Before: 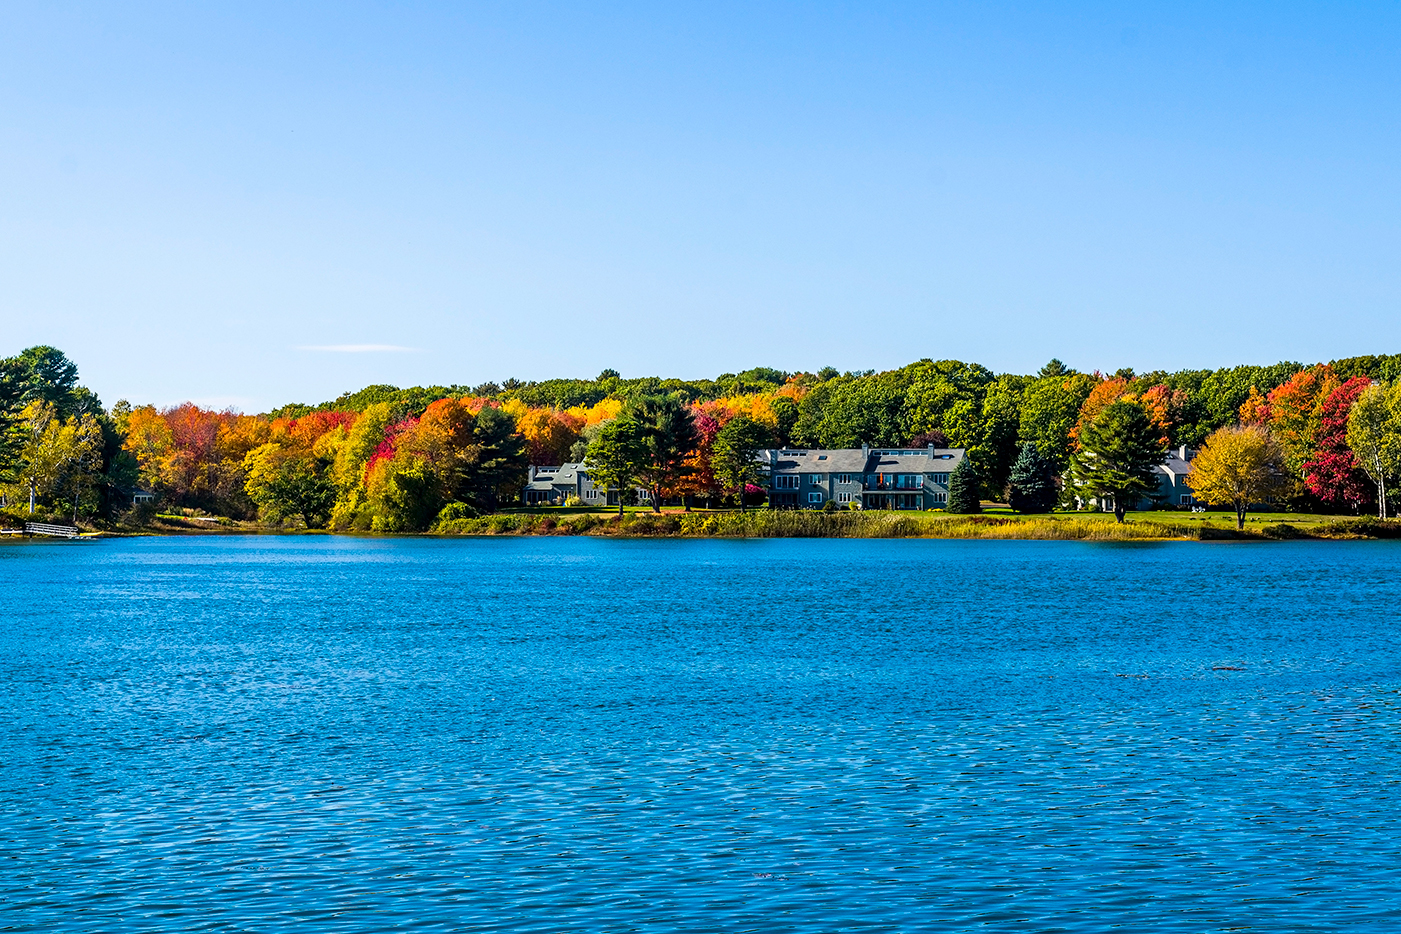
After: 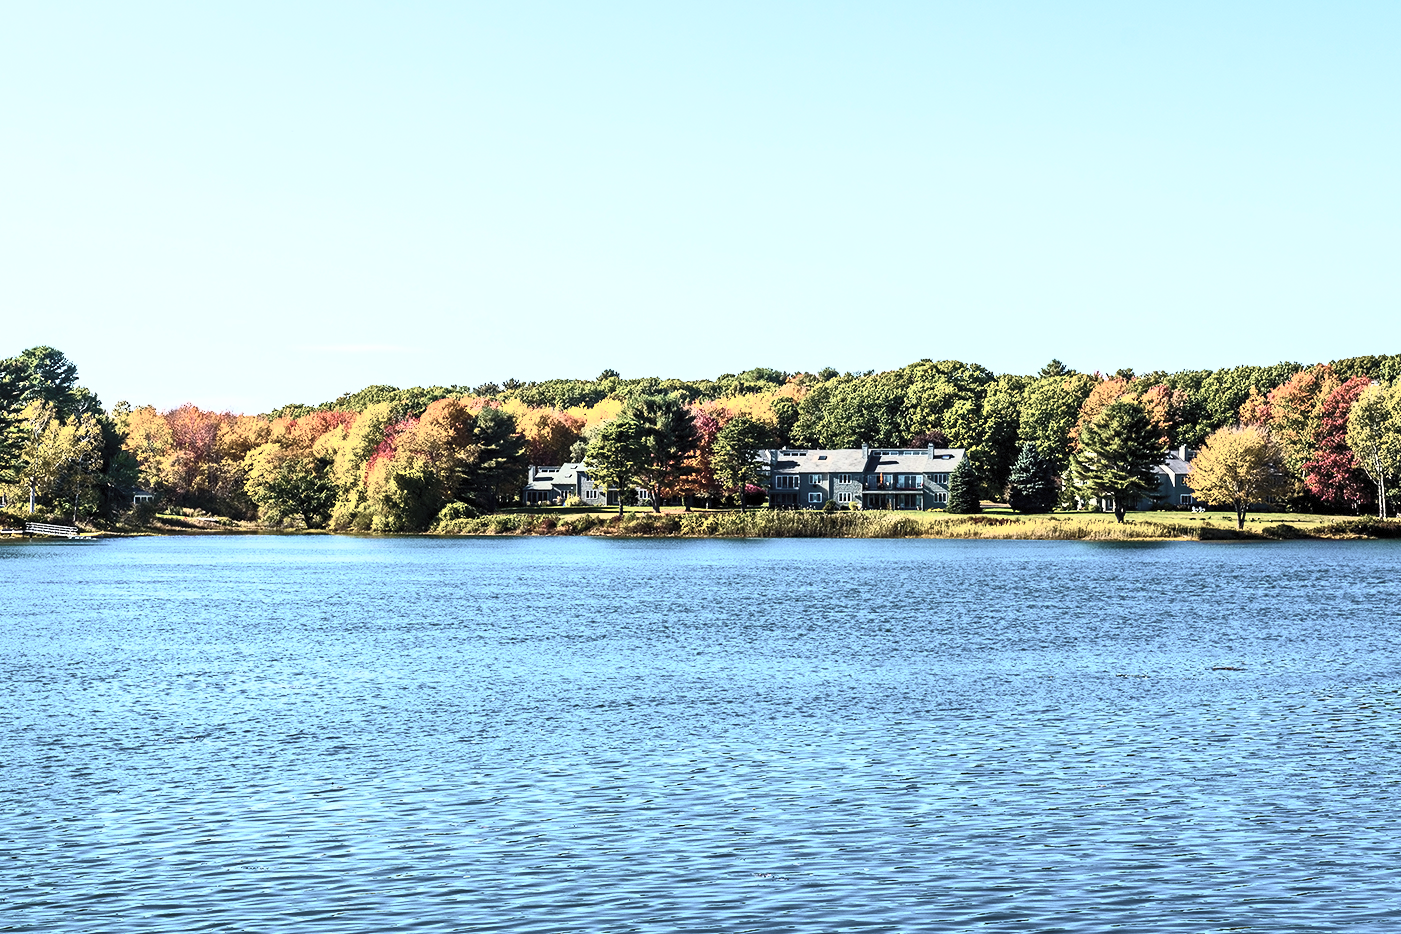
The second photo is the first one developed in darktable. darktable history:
contrast brightness saturation: contrast 0.583, brightness 0.571, saturation -0.343
